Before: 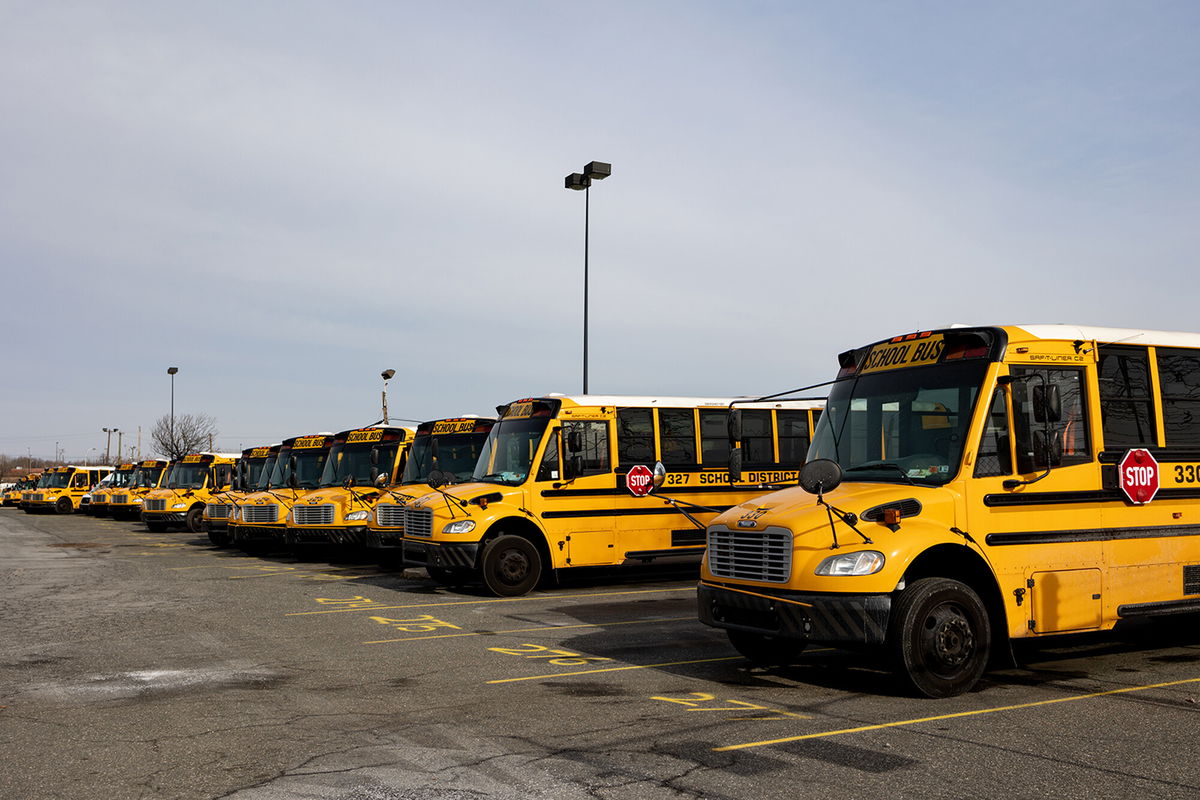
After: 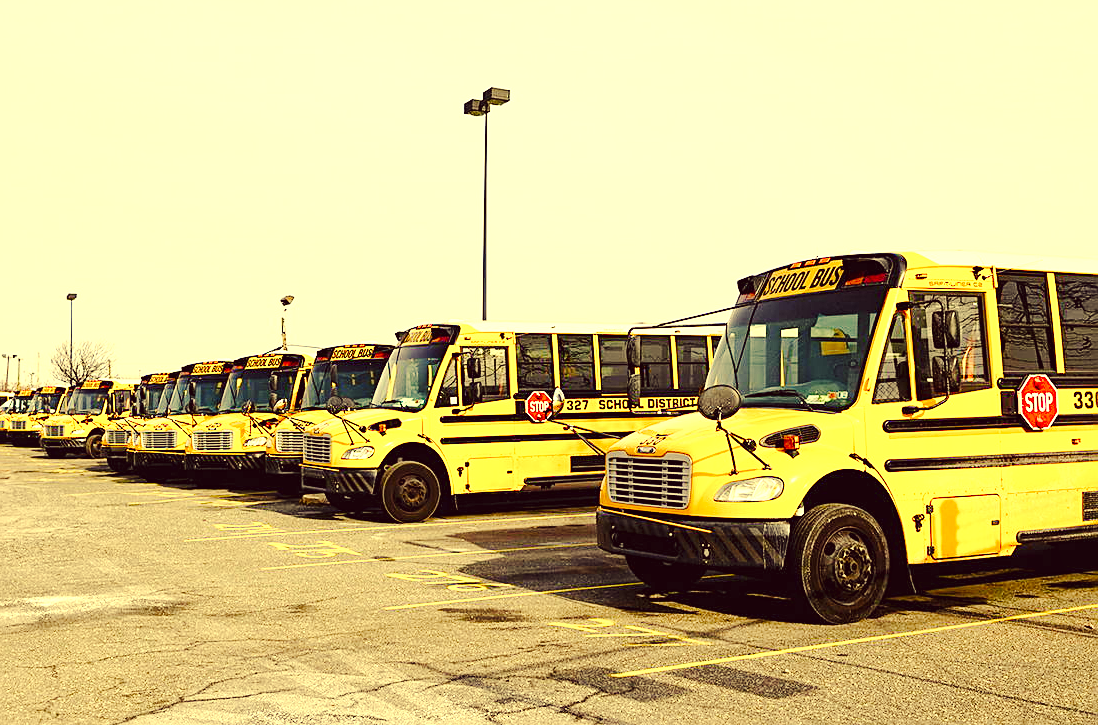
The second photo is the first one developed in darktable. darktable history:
color correction: highlights a* -0.595, highlights b* 39.55, shadows a* 9.77, shadows b* -0.735
crop and rotate: left 8.421%, top 9.281%
tone curve: curves: ch0 [(0, 0.026) (0.146, 0.158) (0.272, 0.34) (0.453, 0.627) (0.687, 0.829) (1, 1)], preserve colors none
local contrast: mode bilateral grid, contrast 20, coarseness 49, detail 120%, midtone range 0.2
exposure: black level correction 0, exposure 1.474 EV, compensate exposure bias true, compensate highlight preservation false
color balance rgb: perceptual saturation grading › global saturation 20%, perceptual saturation grading › highlights -25.814%, perceptual saturation grading › shadows 49.301%, global vibrance -24.763%
sharpen: on, module defaults
